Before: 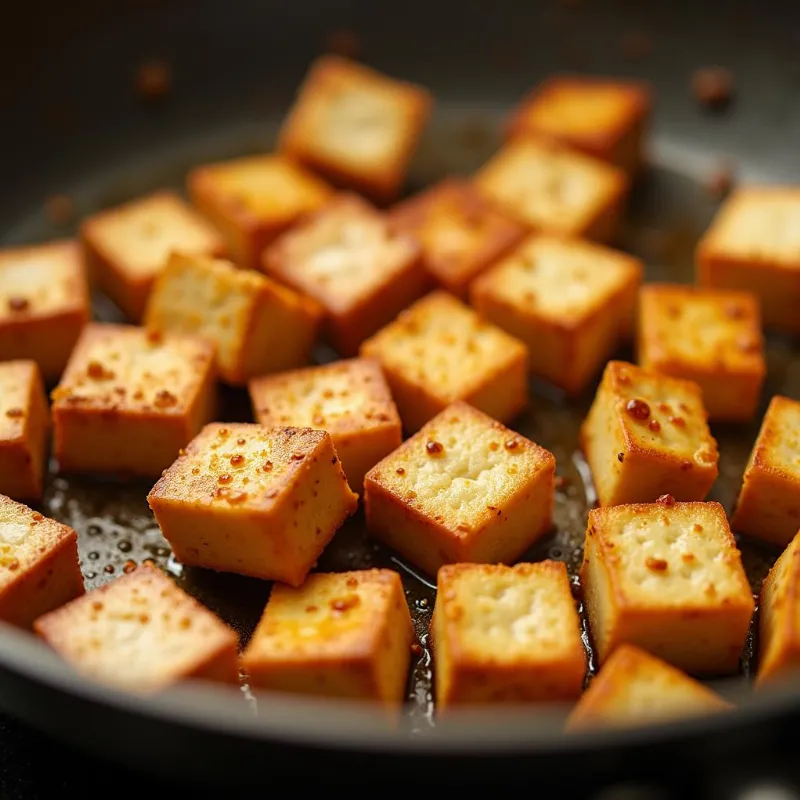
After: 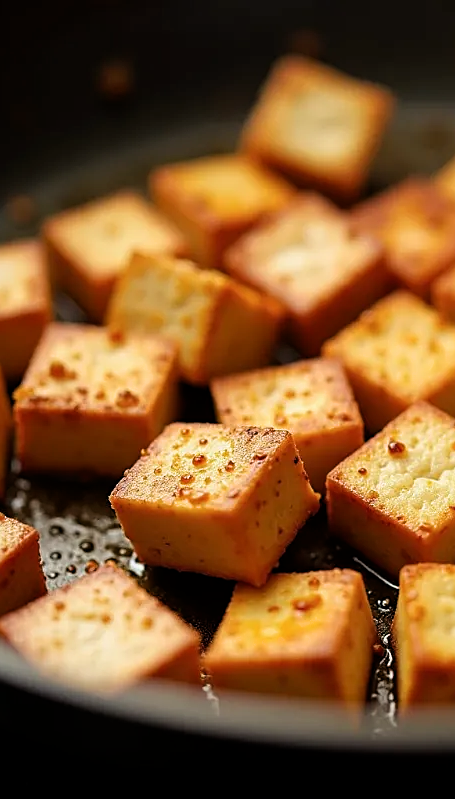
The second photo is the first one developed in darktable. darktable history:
crop: left 4.843%, right 38.197%
sharpen: on, module defaults
filmic rgb: black relative exposure -12.04 EV, white relative exposure 2.81 EV, target black luminance 0%, hardness 7.99, latitude 70.3%, contrast 1.139, highlights saturation mix 11.16%, shadows ↔ highlights balance -0.387%, color science v6 (2022)
